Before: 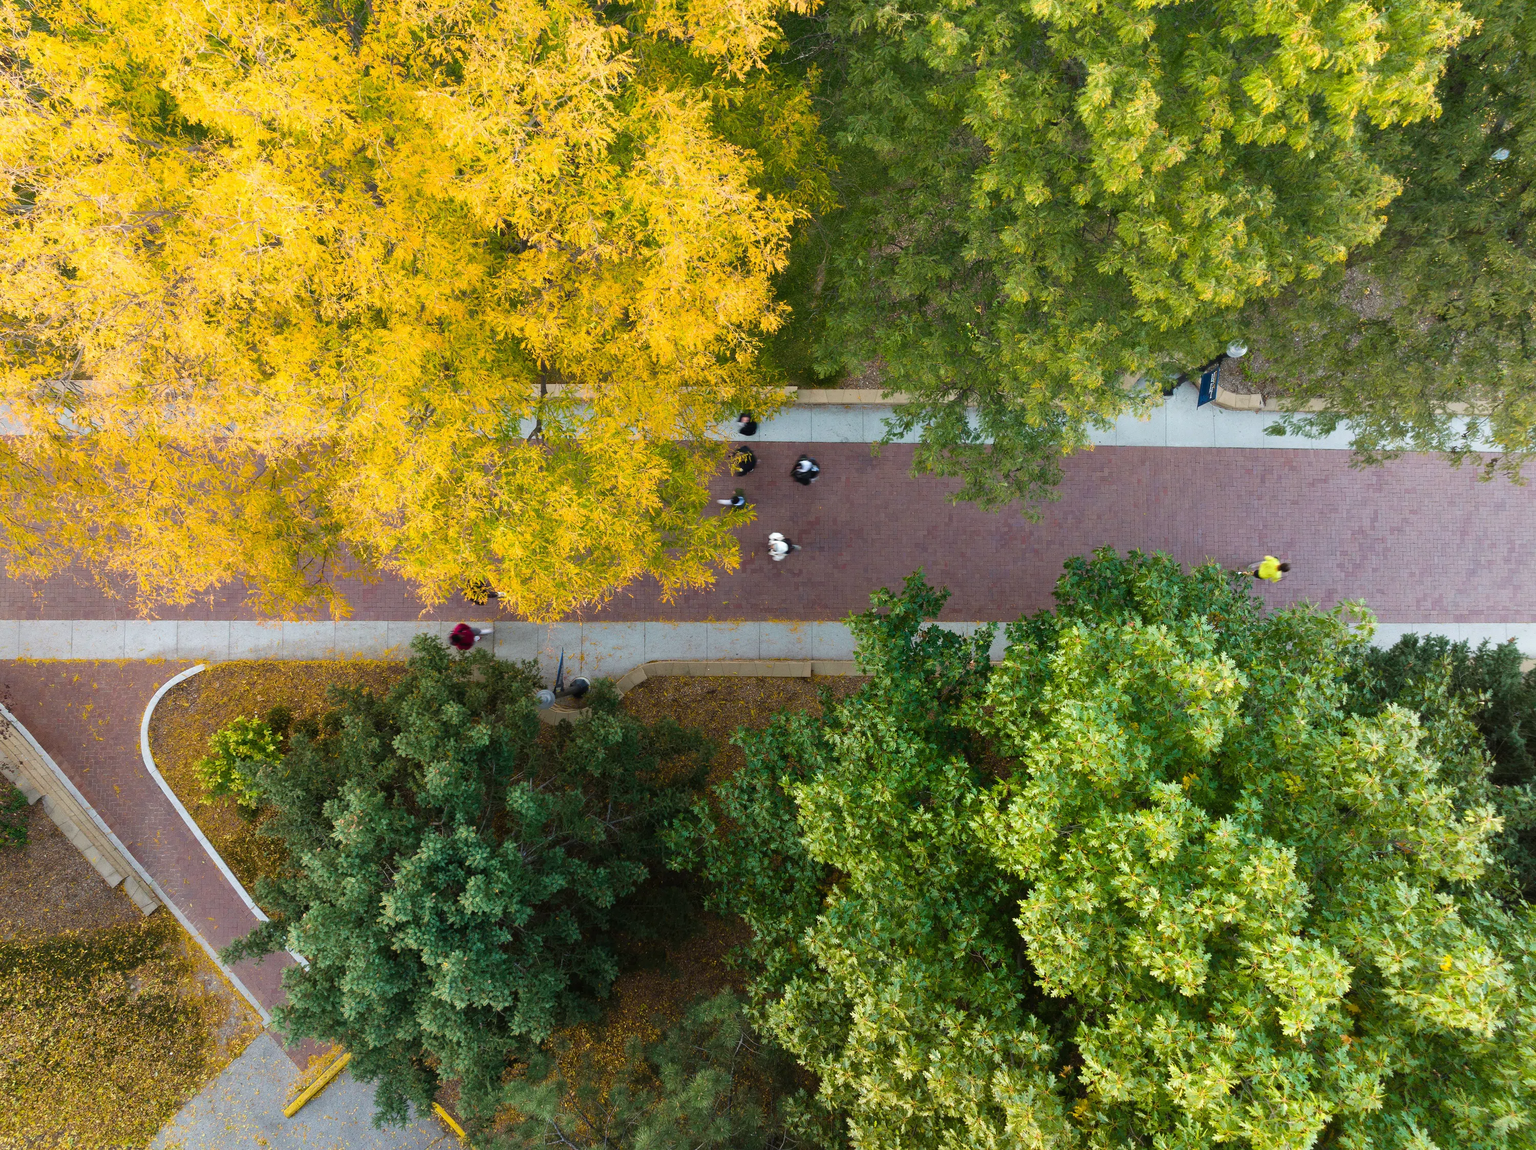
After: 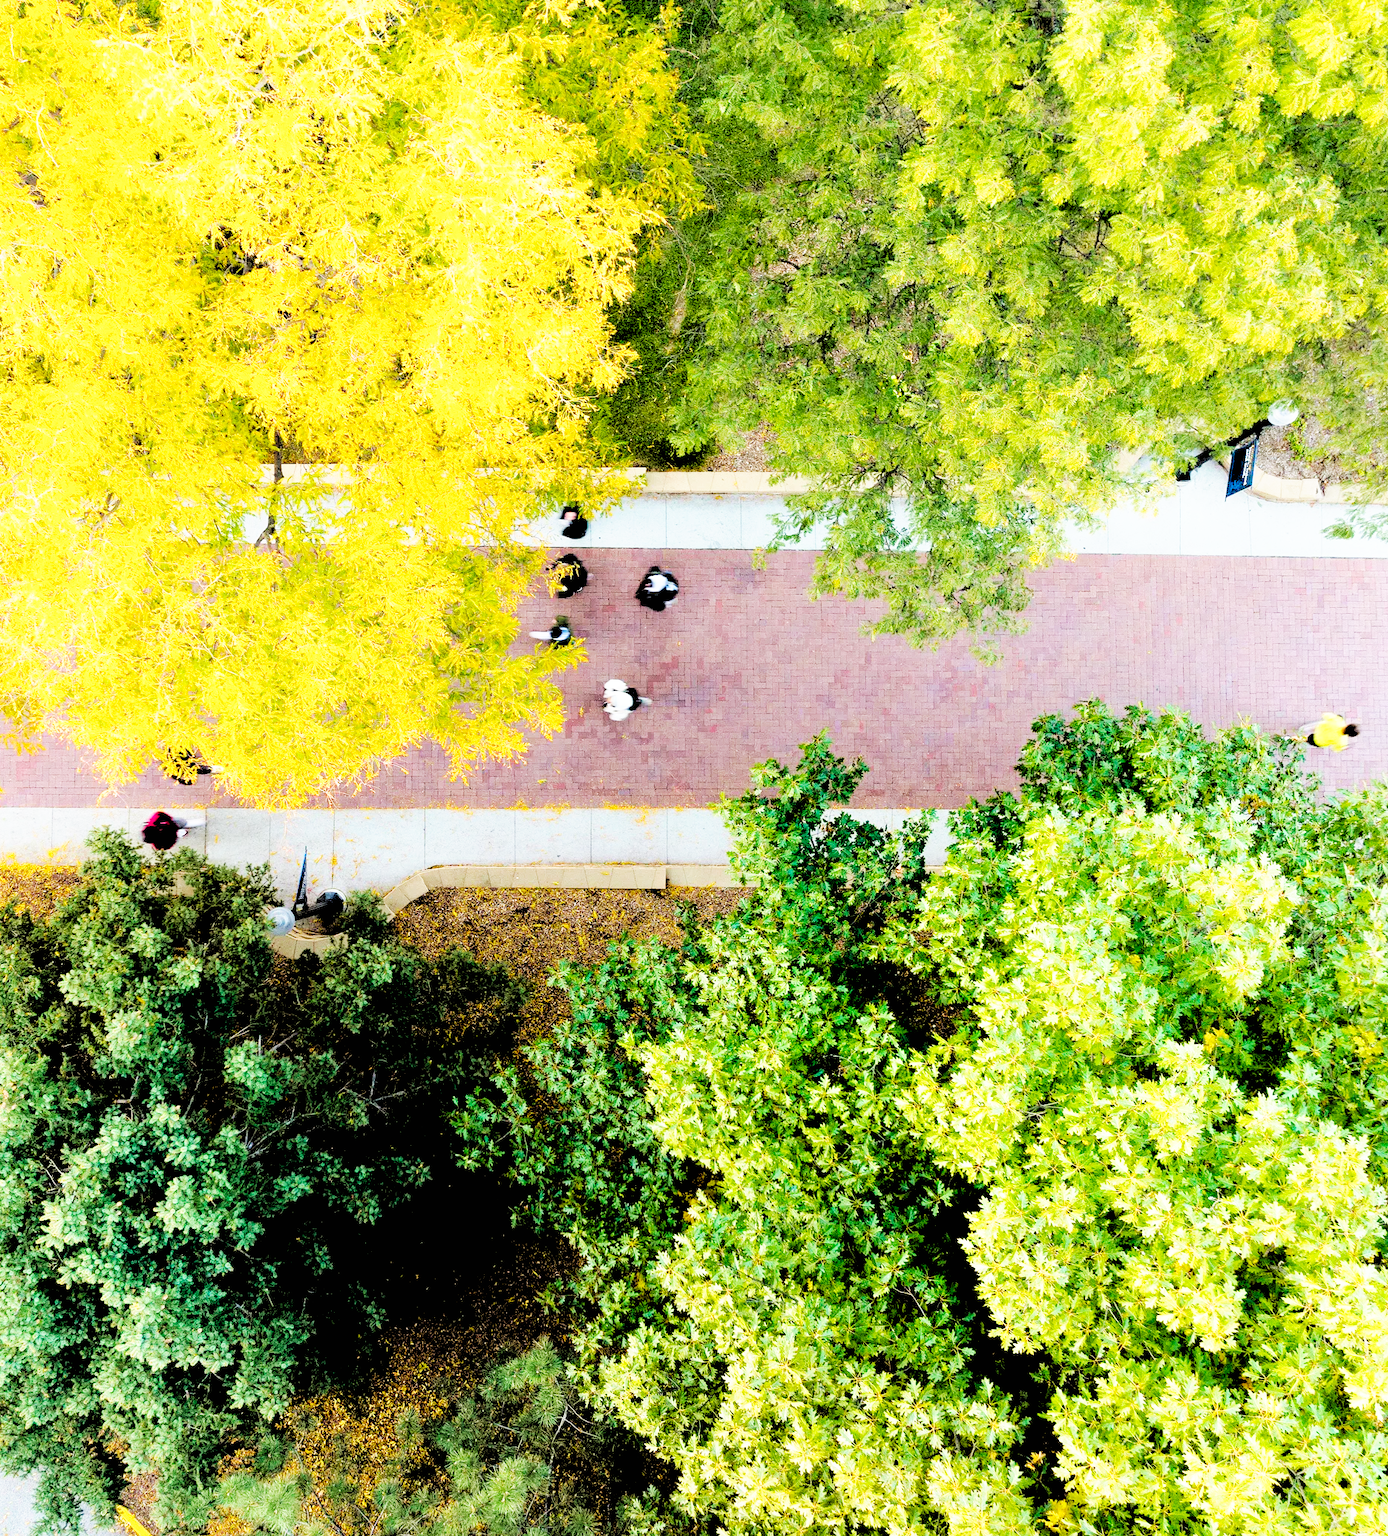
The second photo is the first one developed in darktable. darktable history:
crop and rotate: left 22.918%, top 5.629%, right 14.711%, bottom 2.247%
rgb levels: levels [[0.027, 0.429, 0.996], [0, 0.5, 1], [0, 0.5, 1]]
base curve: curves: ch0 [(0, 0) (0.007, 0.004) (0.027, 0.03) (0.046, 0.07) (0.207, 0.54) (0.442, 0.872) (0.673, 0.972) (1, 1)], preserve colors none
